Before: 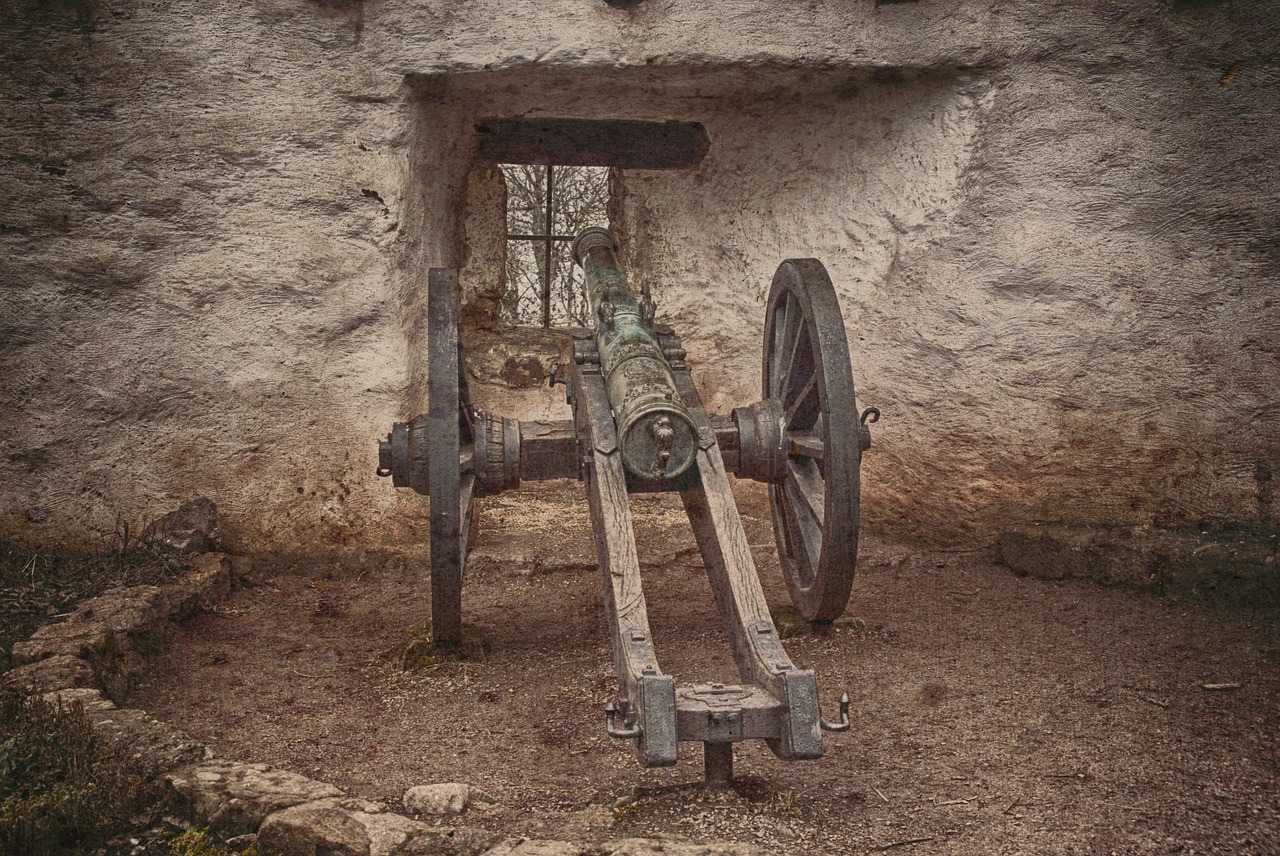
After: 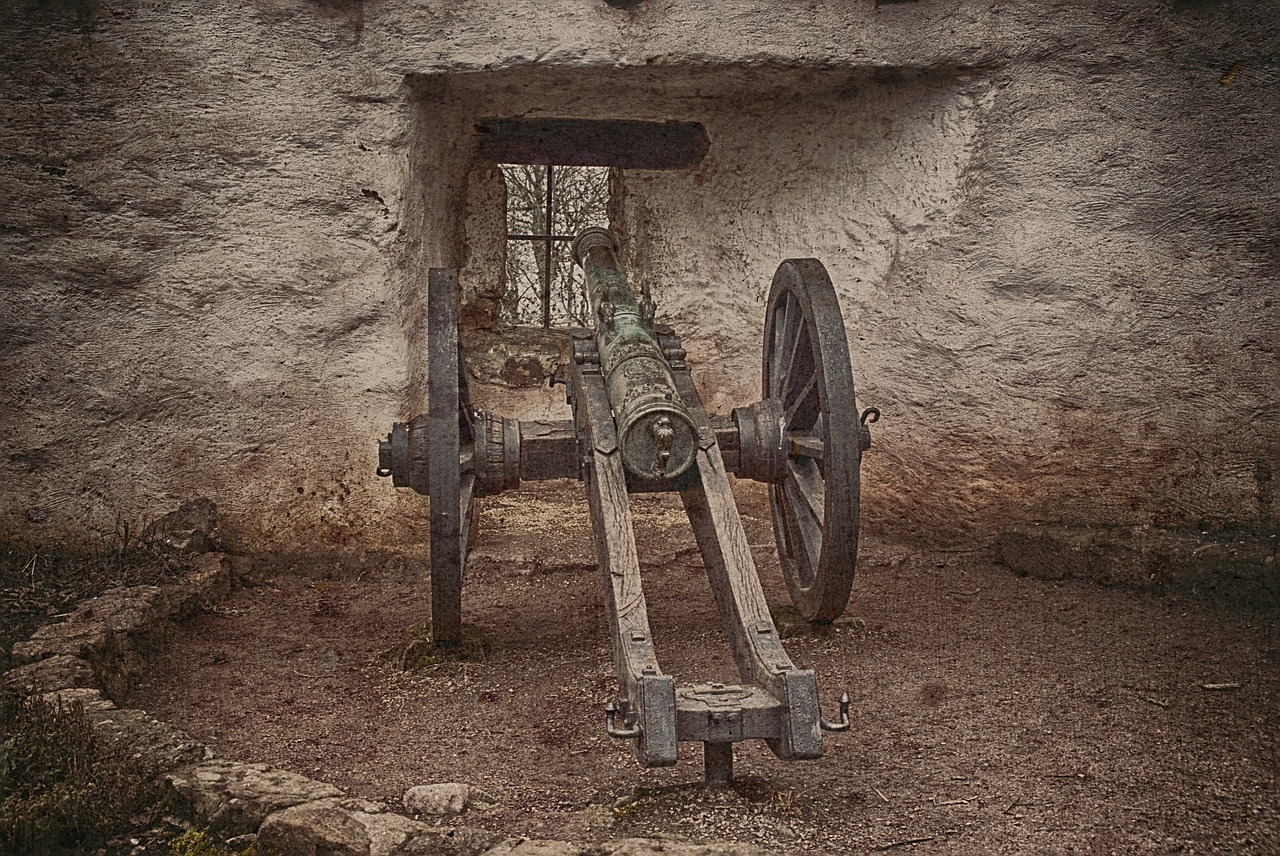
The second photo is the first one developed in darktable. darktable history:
sharpen: on, module defaults
exposure: exposure -0.293 EV, compensate highlight preservation false
